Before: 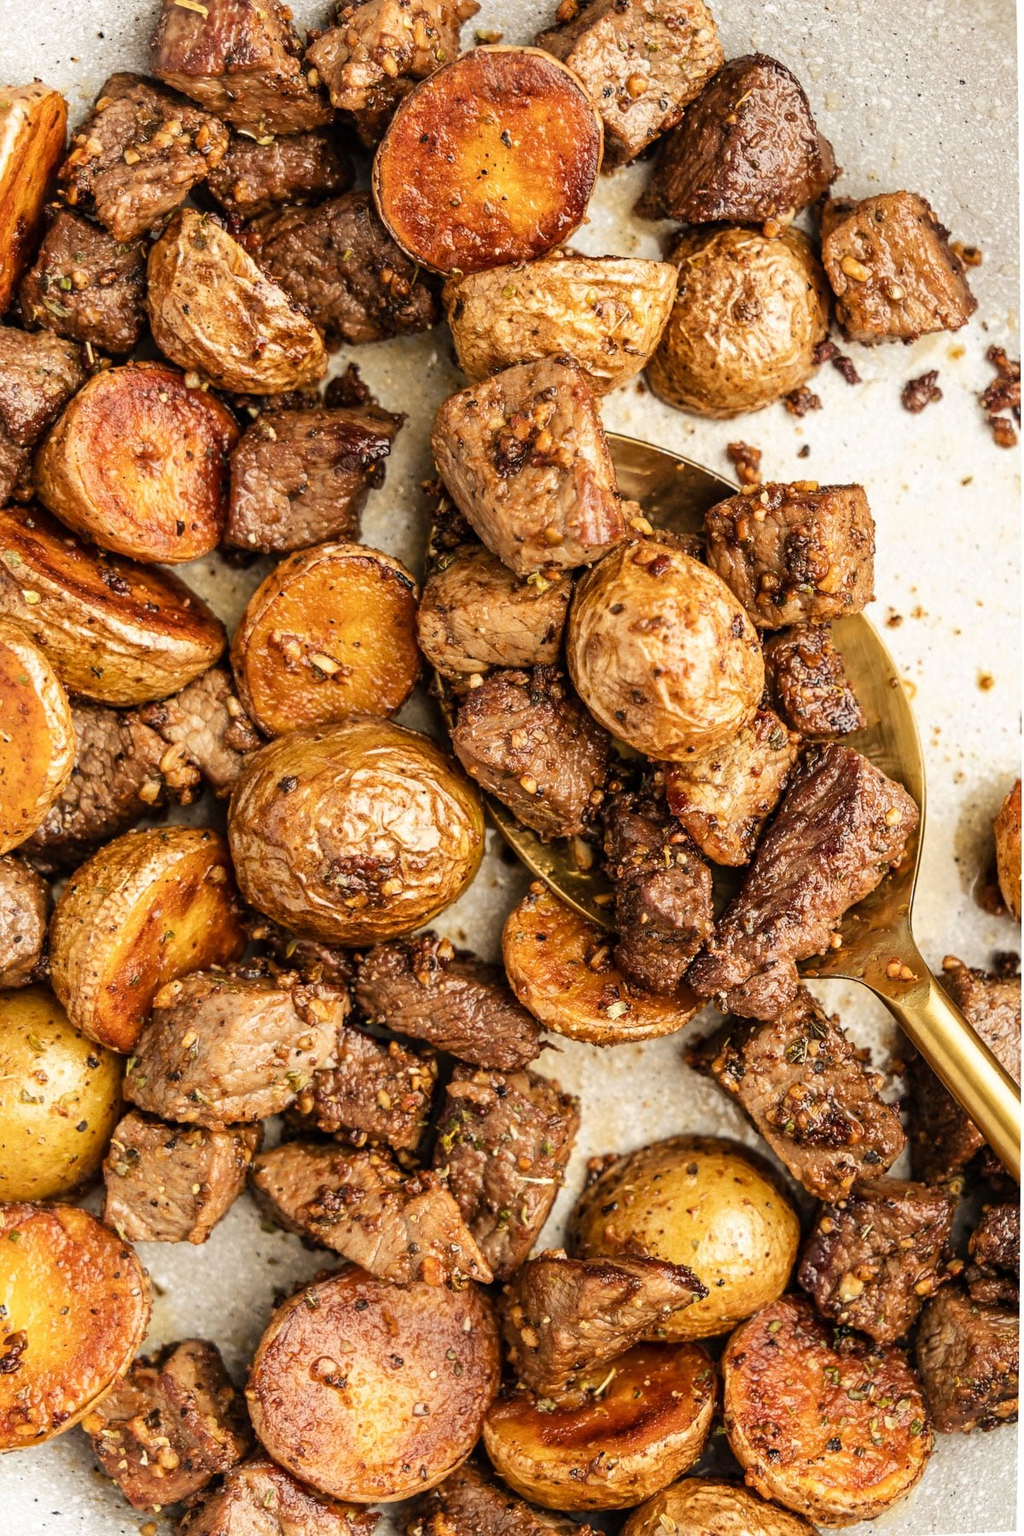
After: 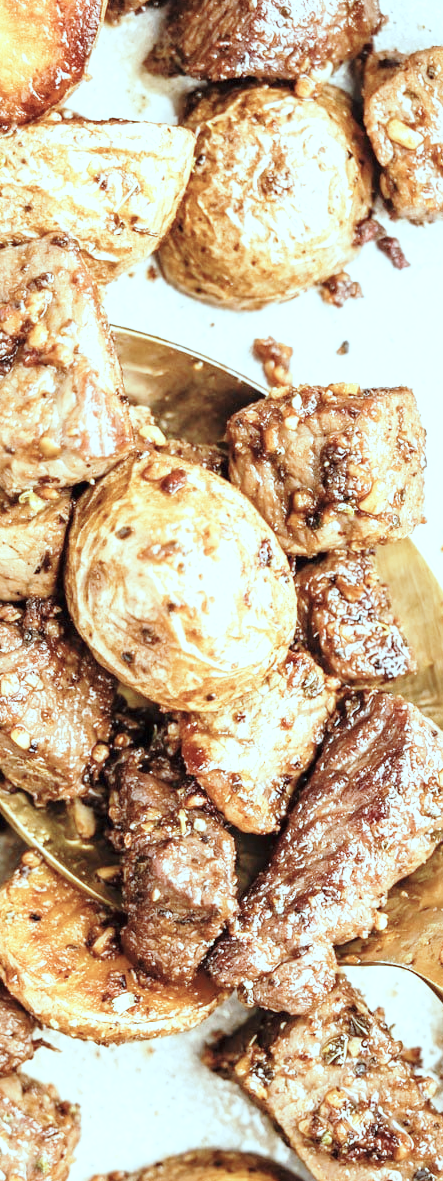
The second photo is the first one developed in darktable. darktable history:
tone equalizer: -8 EV 0.25 EV, -7 EV 0.417 EV, -6 EV 0.417 EV, -5 EV 0.25 EV, -3 EV -0.25 EV, -2 EV -0.417 EV, -1 EV -0.417 EV, +0 EV -0.25 EV, edges refinement/feathering 500, mask exposure compensation -1.57 EV, preserve details guided filter
base curve: curves: ch0 [(0, 0) (0.028, 0.03) (0.121, 0.232) (0.46, 0.748) (0.859, 0.968) (1, 1)], preserve colors none
exposure: black level correction 0, exposure 1 EV, compensate exposure bias true, compensate highlight preservation false
color correction: highlights a* -12.64, highlights b* -18.1, saturation 0.7
crop and rotate: left 49.936%, top 10.094%, right 13.136%, bottom 24.256%
